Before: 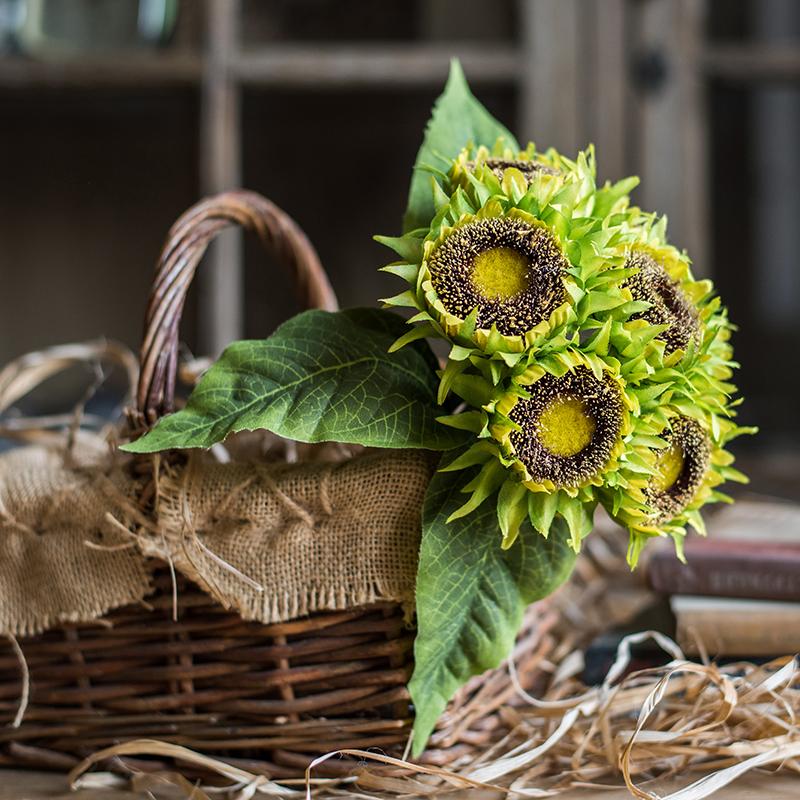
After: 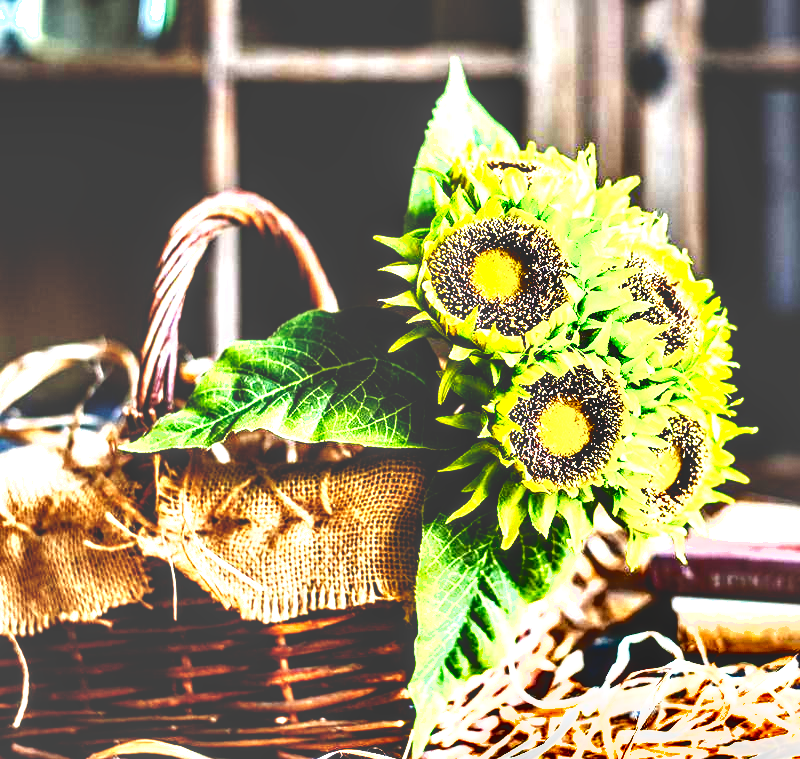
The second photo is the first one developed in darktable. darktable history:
crop and rotate: top 0.001%, bottom 5.09%
exposure: black level correction 0.005, exposure 2.083 EV, compensate exposure bias true, compensate highlight preservation false
base curve: curves: ch0 [(0, 0.036) (0.083, 0.04) (0.804, 1)], preserve colors none
local contrast: on, module defaults
color balance rgb: linear chroma grading › global chroma 14.38%, perceptual saturation grading › global saturation 0.209%, perceptual saturation grading › highlights -18.655%, perceptual saturation grading › mid-tones 7.3%, perceptual saturation grading › shadows 27.775%
haze removal: strength 0.123, distance 0.252, compatibility mode true, adaptive false
shadows and highlights: low approximation 0.01, soften with gaussian
